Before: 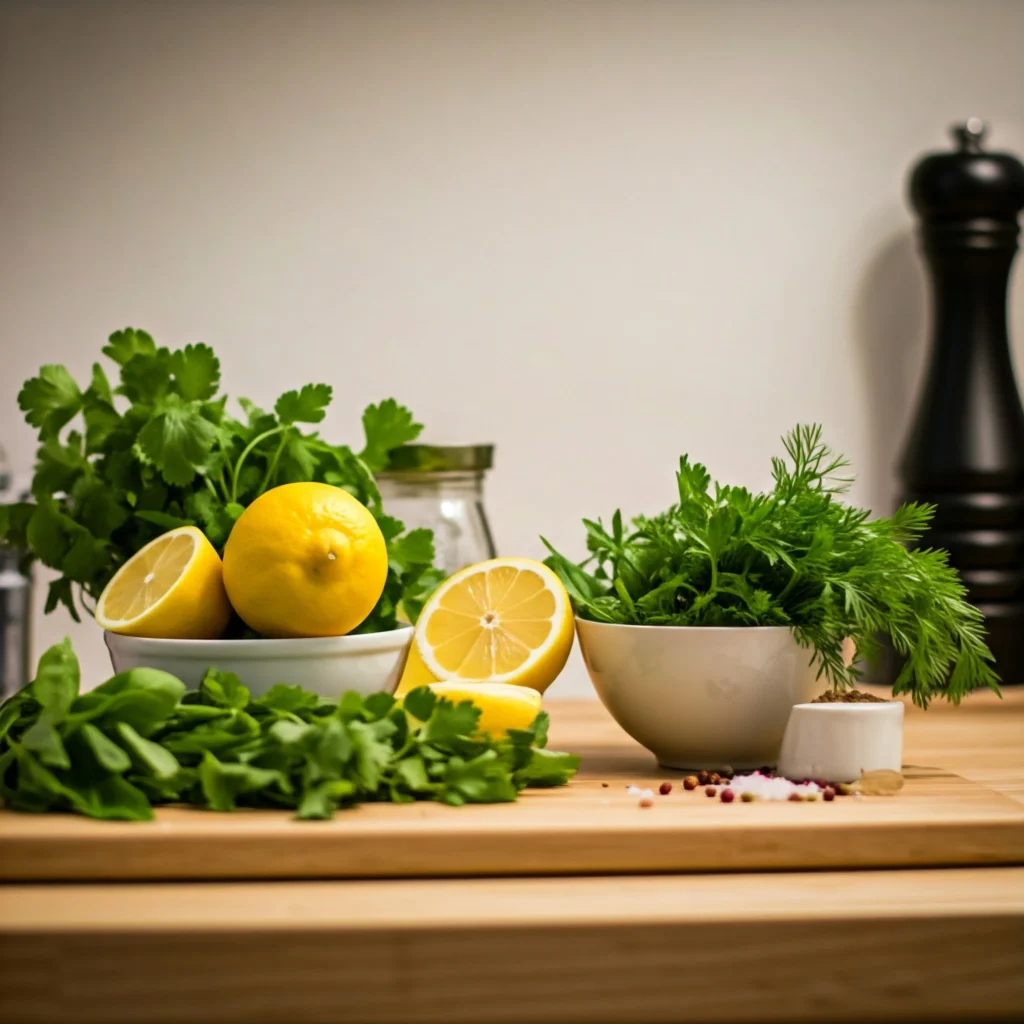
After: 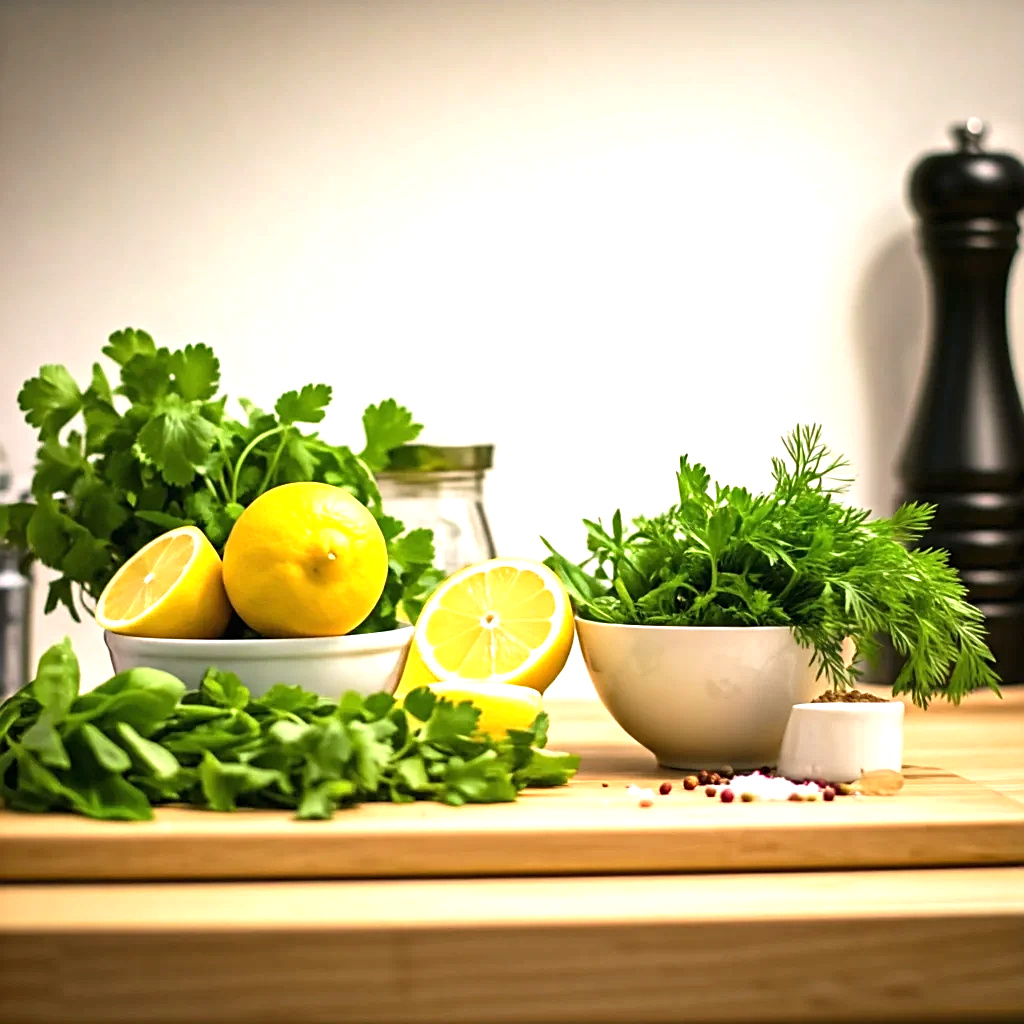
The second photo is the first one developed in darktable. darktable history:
exposure: black level correction 0, exposure 0.95 EV, compensate exposure bias true, compensate highlight preservation false
sharpen: on, module defaults
